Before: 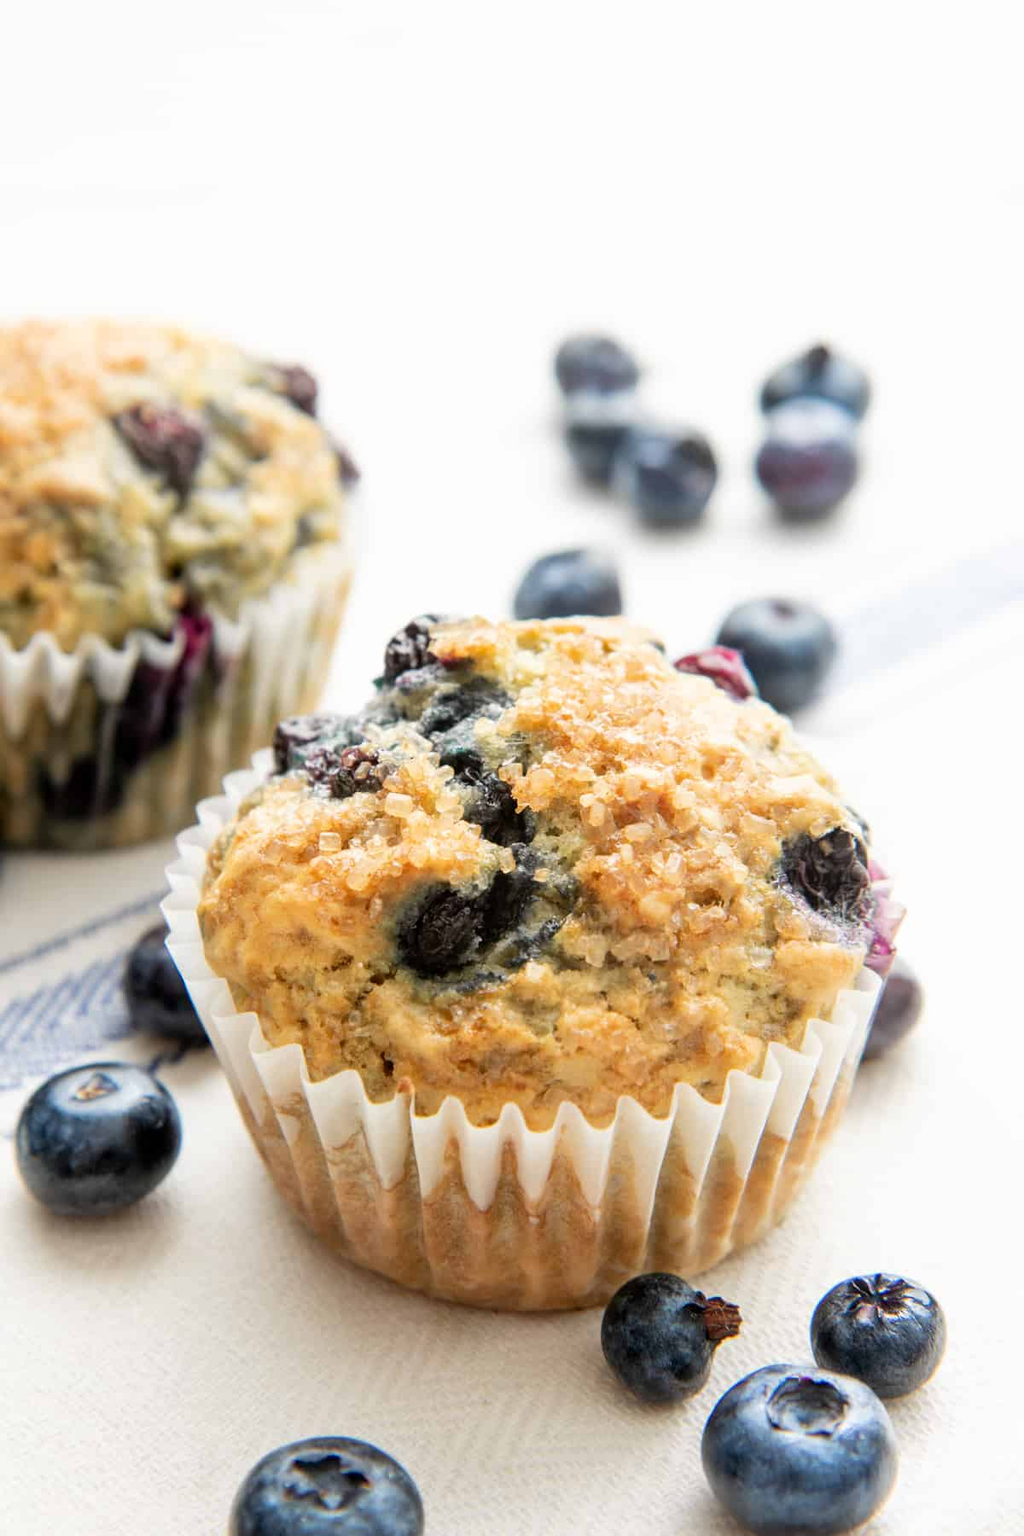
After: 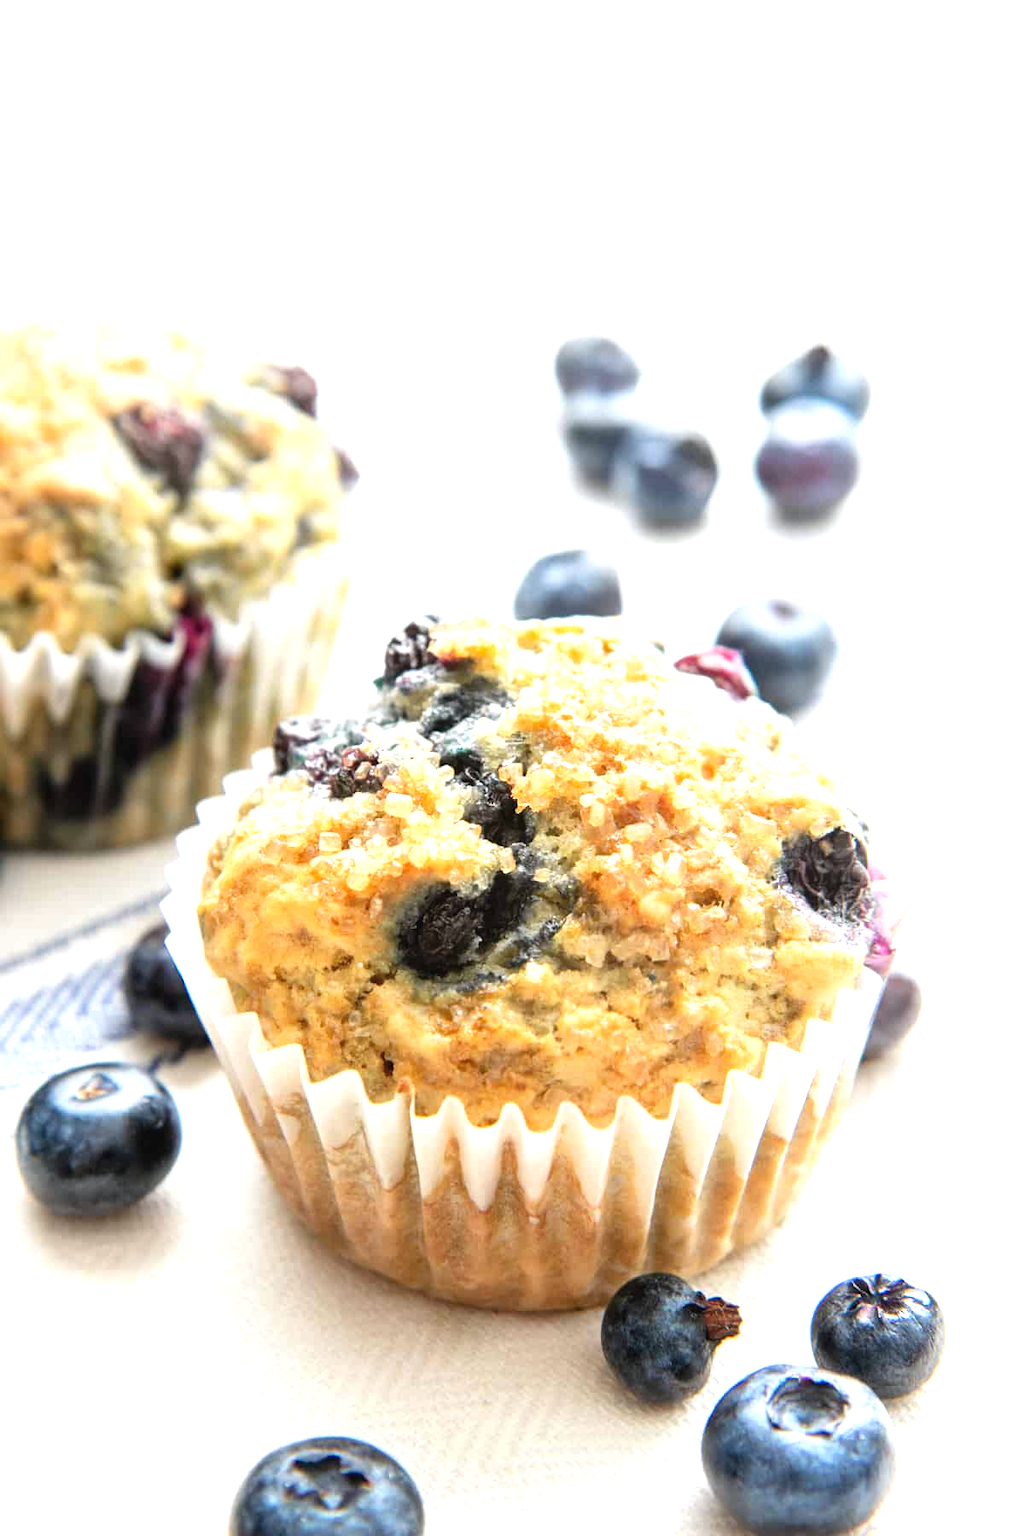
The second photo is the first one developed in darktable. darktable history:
exposure: black level correction -0.002, exposure 0.708 EV, compensate exposure bias true, compensate highlight preservation false
white balance: red 0.988, blue 1.017
vibrance: vibrance 10%
